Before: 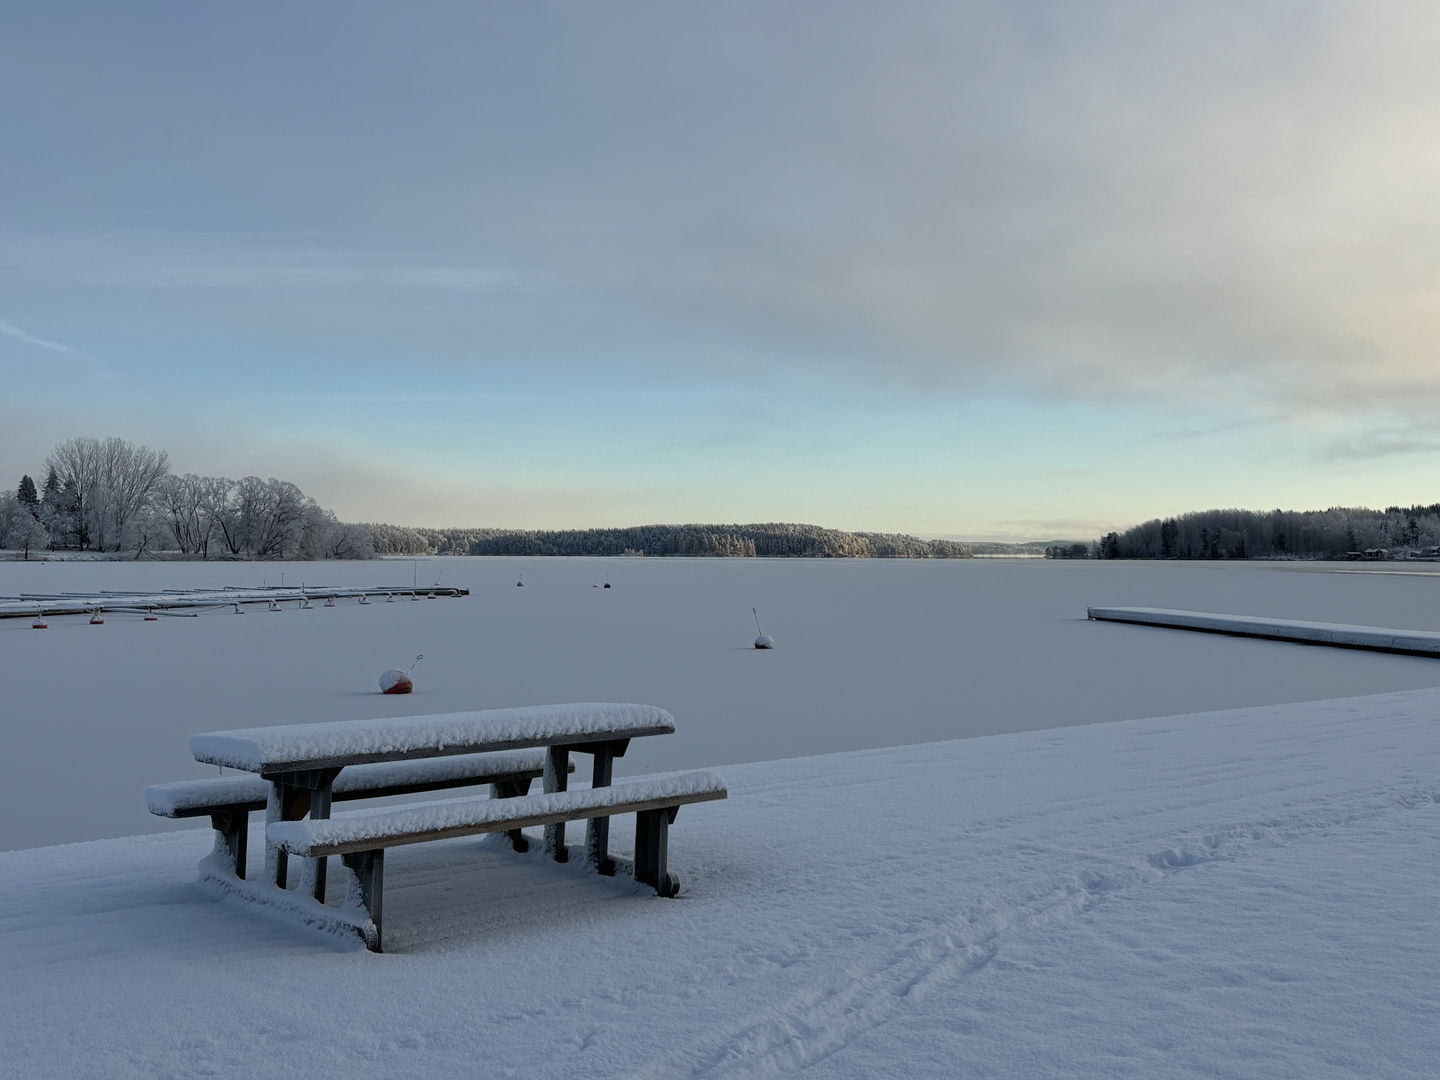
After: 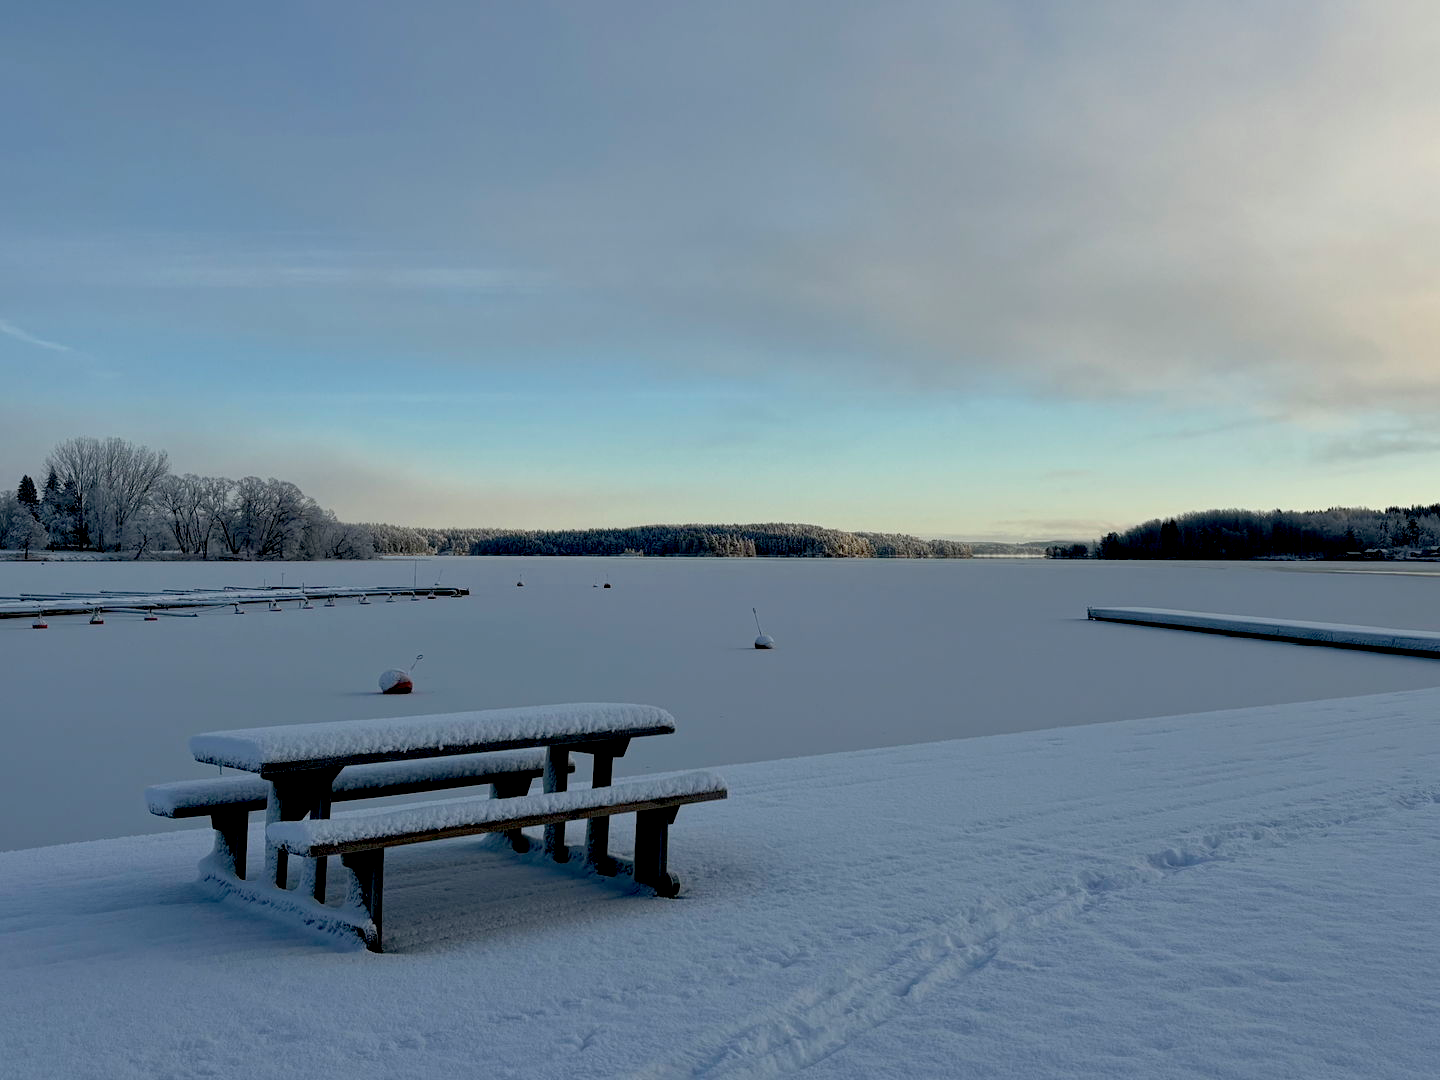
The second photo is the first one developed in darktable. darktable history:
exposure: black level correction 0.029, exposure -0.073 EV, compensate highlight preservation false
white balance: emerald 1
